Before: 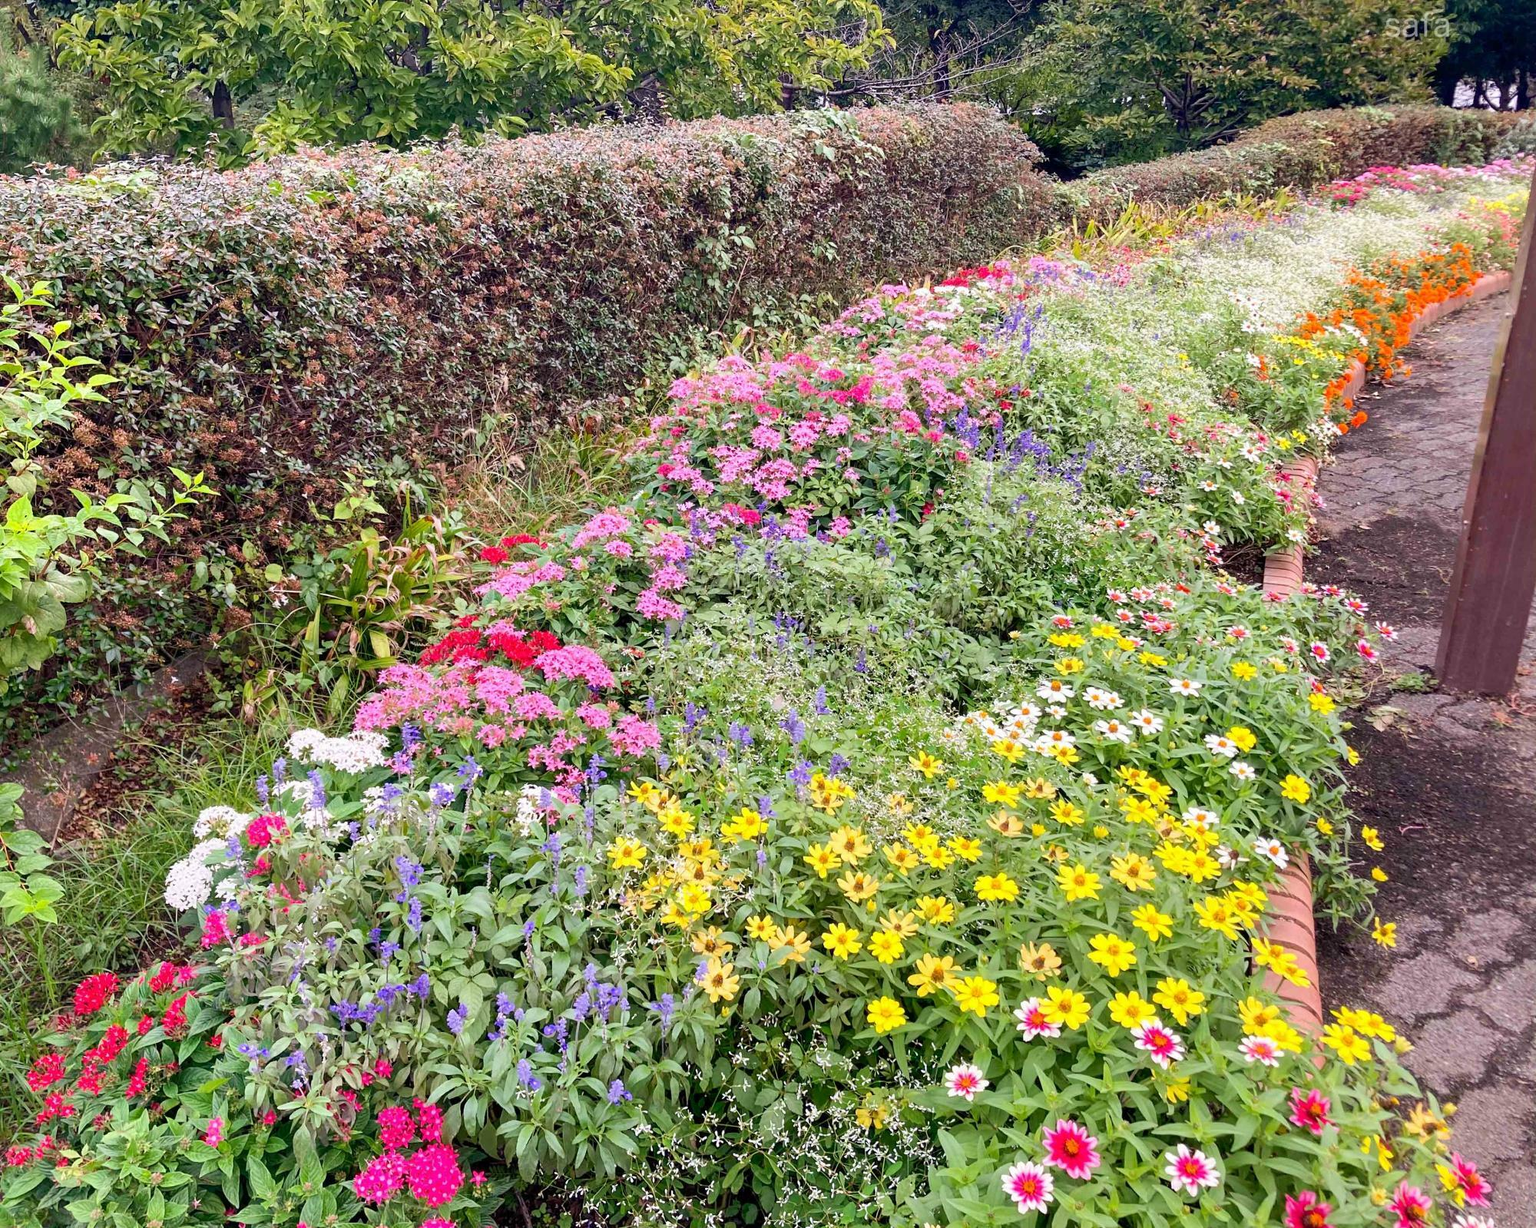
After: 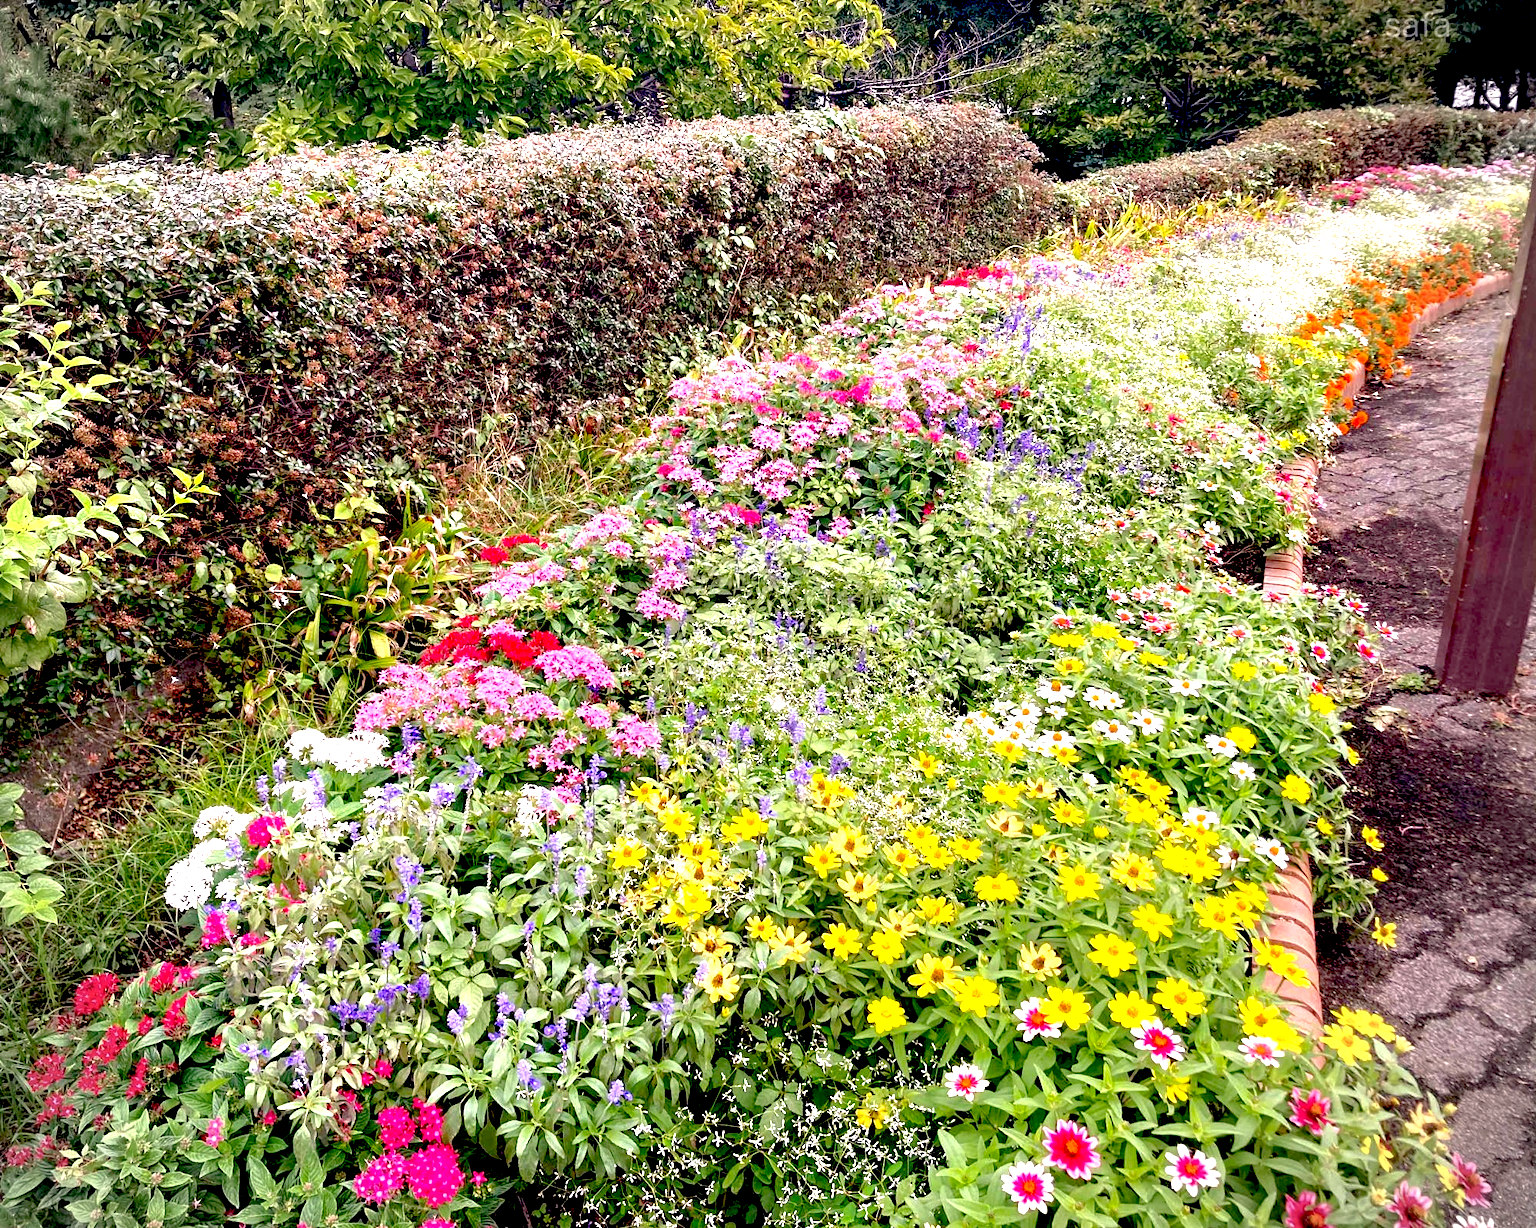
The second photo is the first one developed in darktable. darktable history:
exposure: black level correction 0.035, exposure 0.9 EV, compensate highlight preservation false
tone curve: curves: ch0 [(0, 0) (0.568, 0.517) (0.8, 0.717) (1, 1)]
vignetting: on, module defaults
color correction: highlights a* 3.84, highlights b* 5.07
